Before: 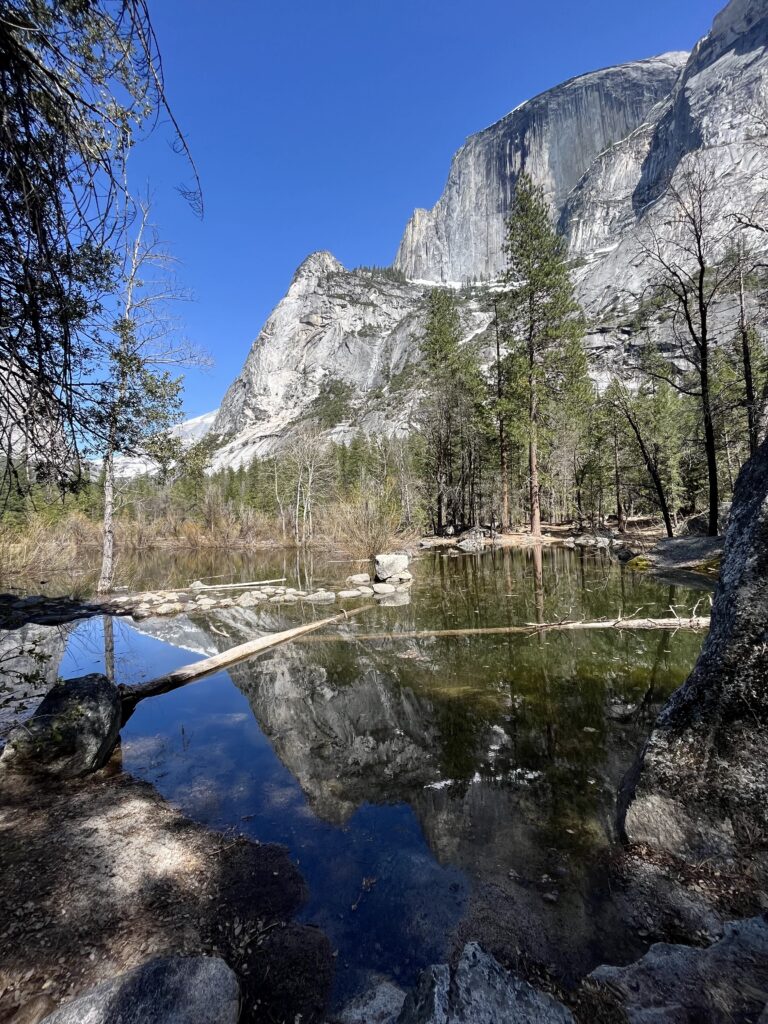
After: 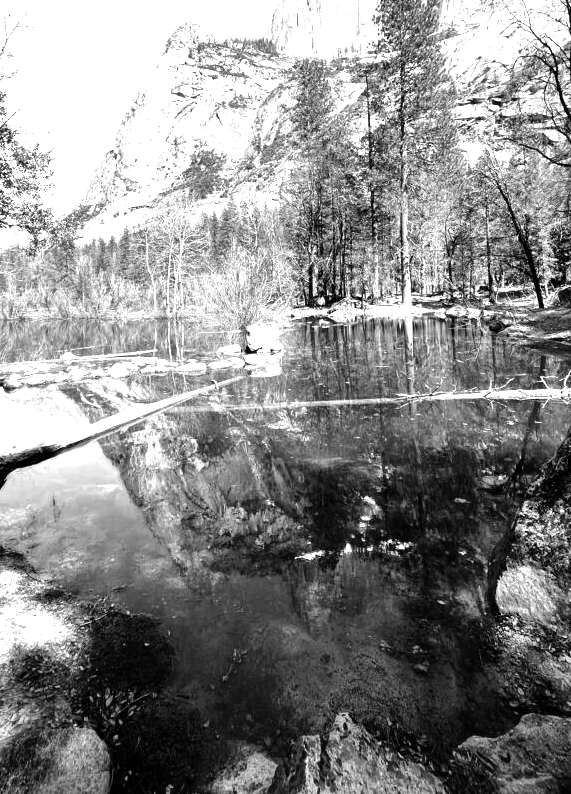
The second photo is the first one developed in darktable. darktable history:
shadows and highlights: shadows 36.18, highlights -27.69, soften with gaussian
crop: left 16.859%, top 22.378%, right 8.746%
exposure: exposure 0.376 EV, compensate highlight preservation false
tone equalizer: -8 EV -1.1 EV, -7 EV -0.985 EV, -6 EV -0.884 EV, -5 EV -0.558 EV, -3 EV 0.598 EV, -2 EV 0.876 EV, -1 EV 0.991 EV, +0 EV 1.06 EV
color zones: curves: ch0 [(0, 0.613) (0.01, 0.613) (0.245, 0.448) (0.498, 0.529) (0.642, 0.665) (0.879, 0.777) (0.99, 0.613)]; ch1 [(0, 0) (0.143, 0) (0.286, 0) (0.429, 0) (0.571, 0) (0.714, 0) (0.857, 0)]
